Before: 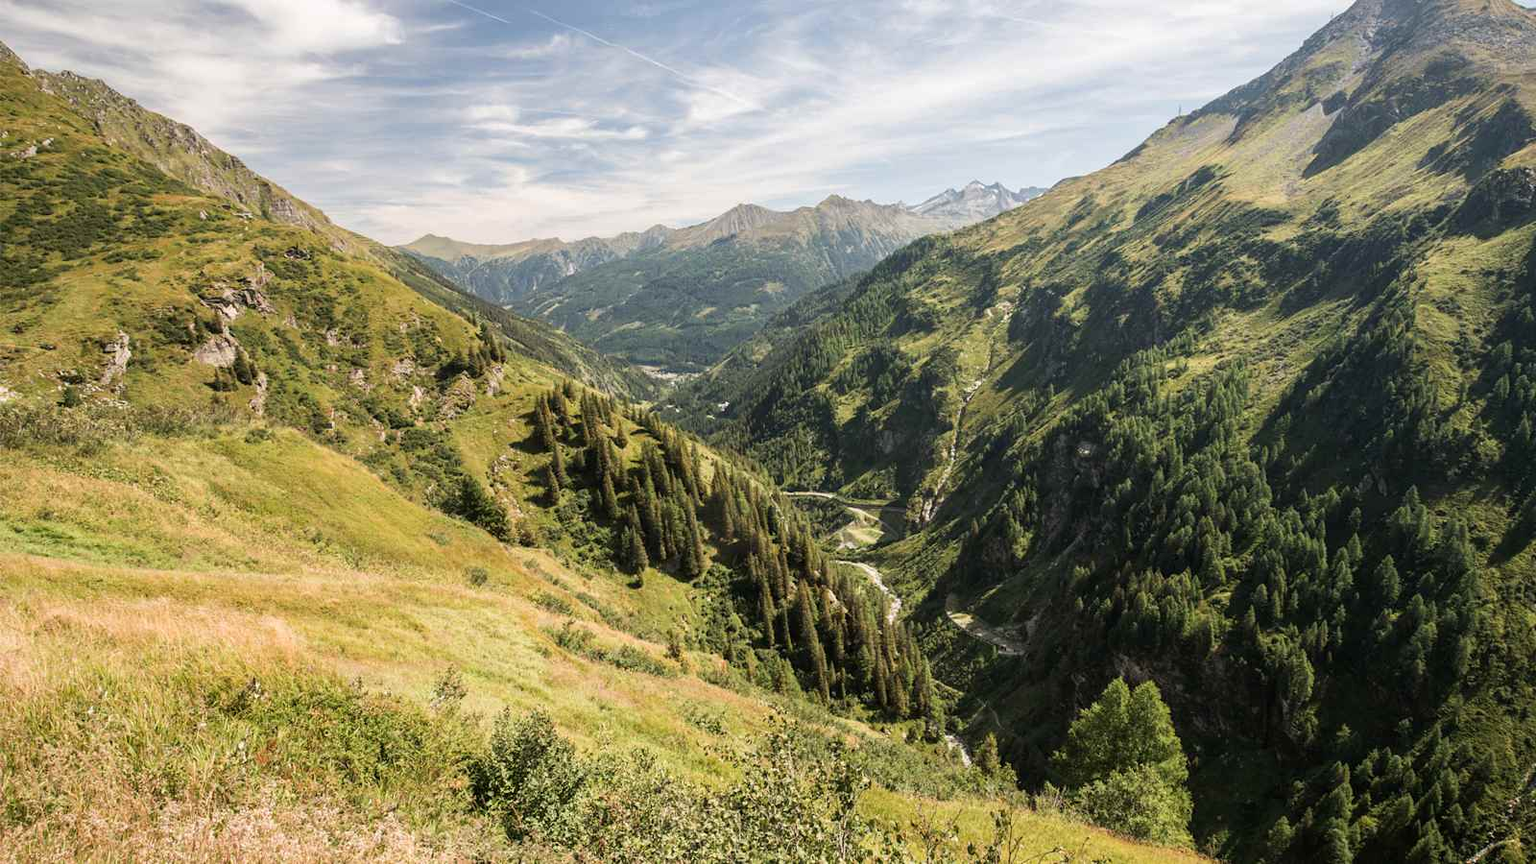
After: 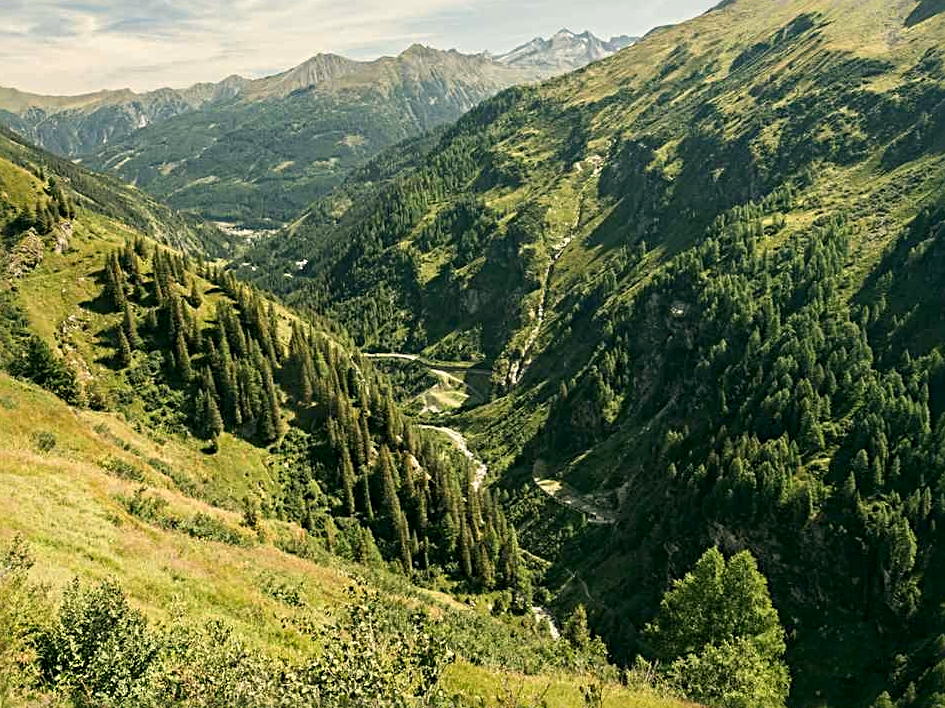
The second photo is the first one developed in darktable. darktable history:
crop and rotate: left 28.256%, top 17.734%, right 12.656%, bottom 3.573%
sharpen: radius 4
color correction: highlights a* -0.482, highlights b* 9.48, shadows a* -9.48, shadows b* 0.803
rotate and perspective: automatic cropping off
